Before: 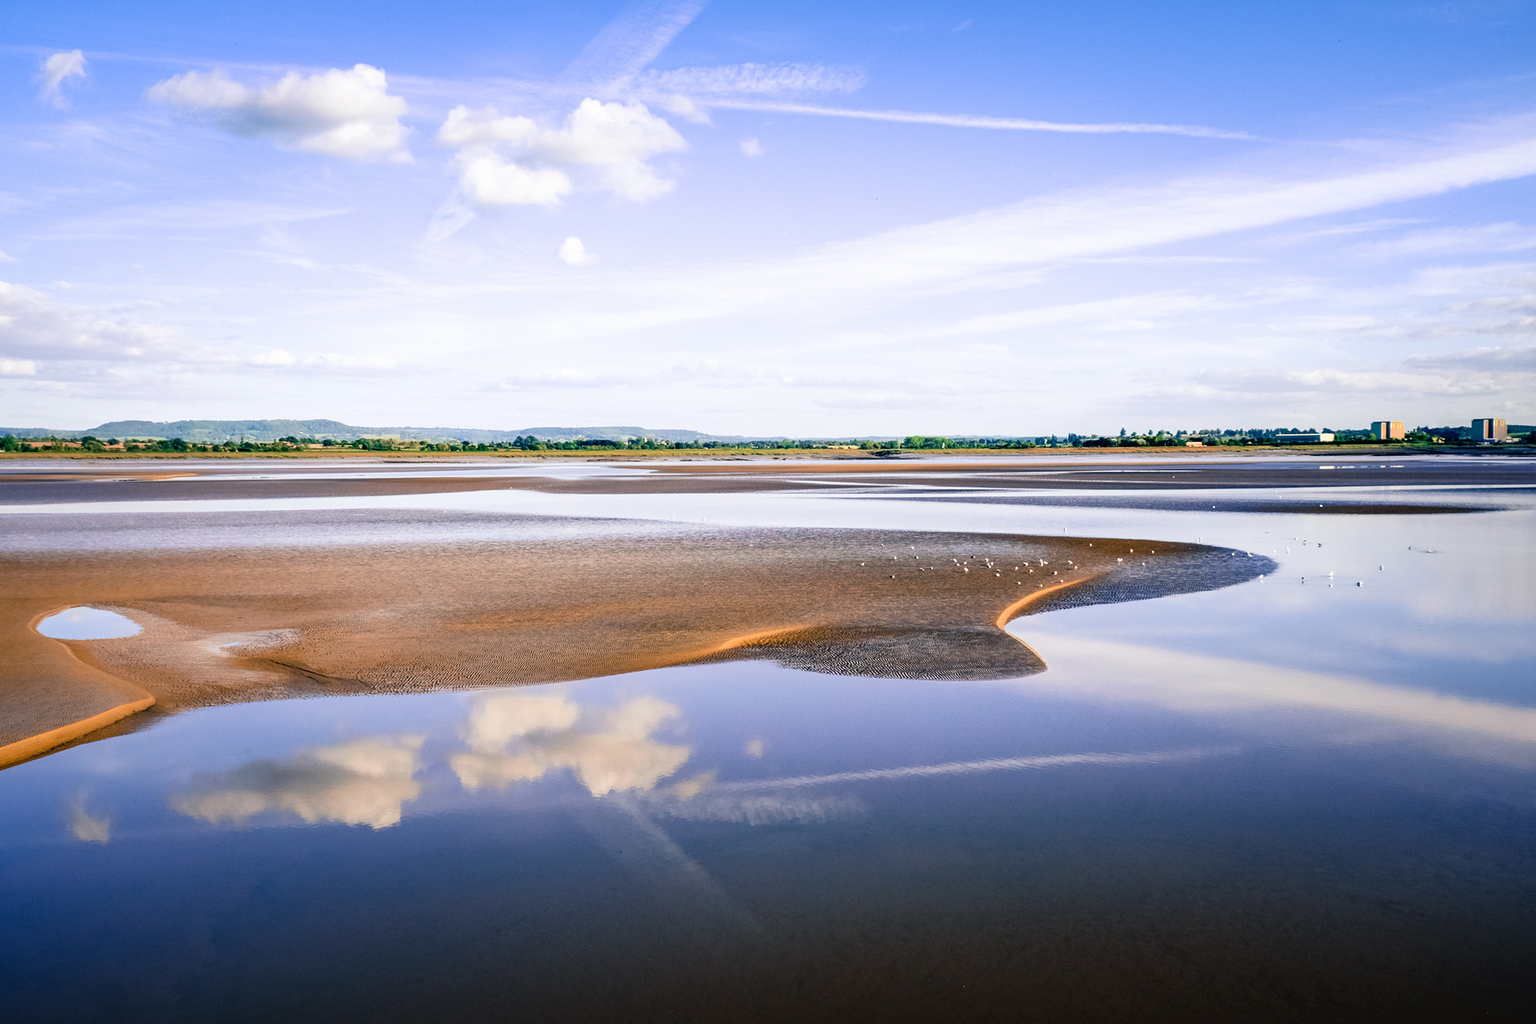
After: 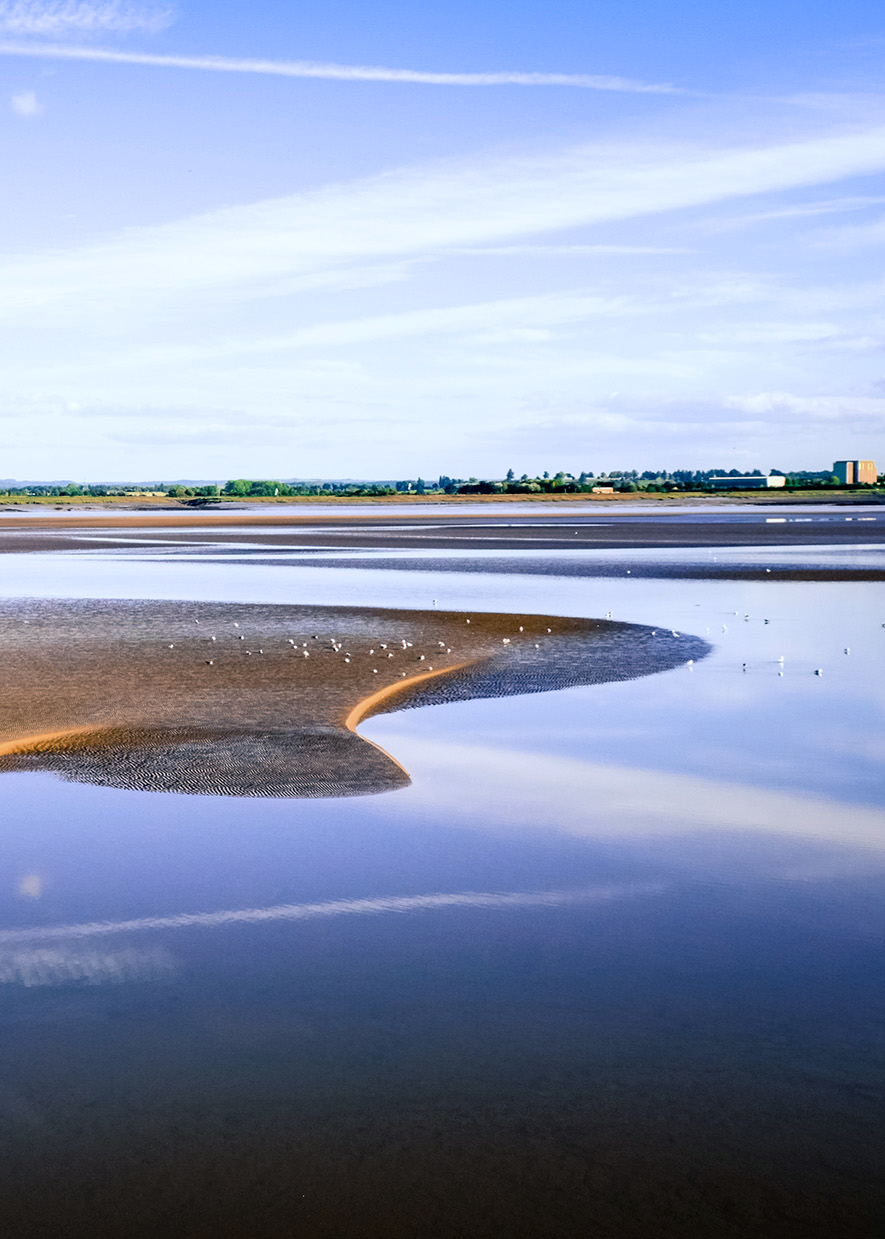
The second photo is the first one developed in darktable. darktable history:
exposure: black level correction 0.001, compensate highlight preservation false
white balance: red 0.954, blue 1.079
crop: left 47.628%, top 6.643%, right 7.874%
